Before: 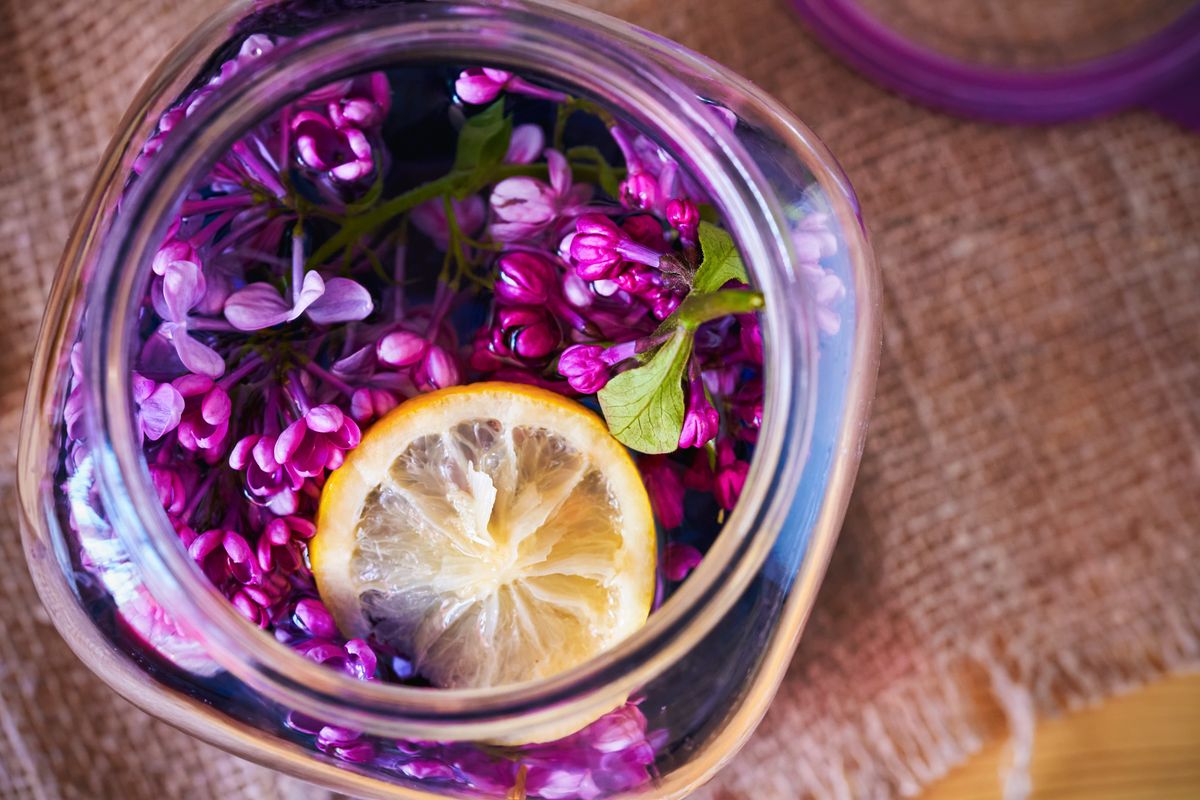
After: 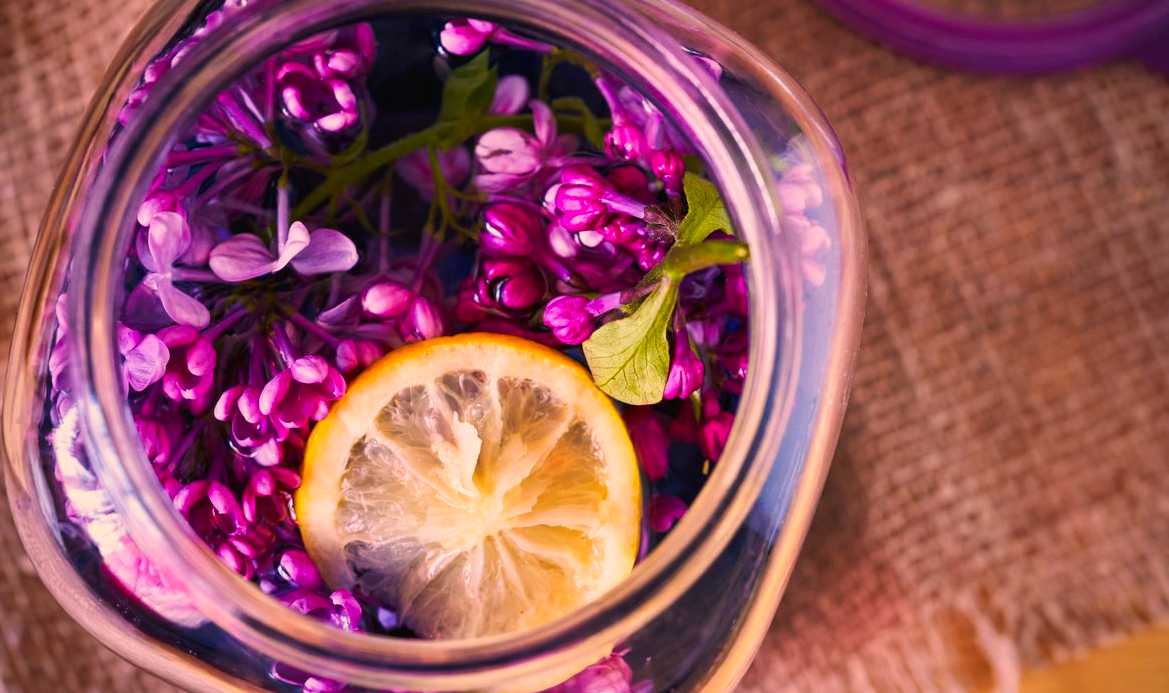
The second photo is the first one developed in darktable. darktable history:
color correction: highlights a* 20.85, highlights b* 19.65
crop: left 1.252%, top 6.162%, right 1.276%, bottom 7.207%
